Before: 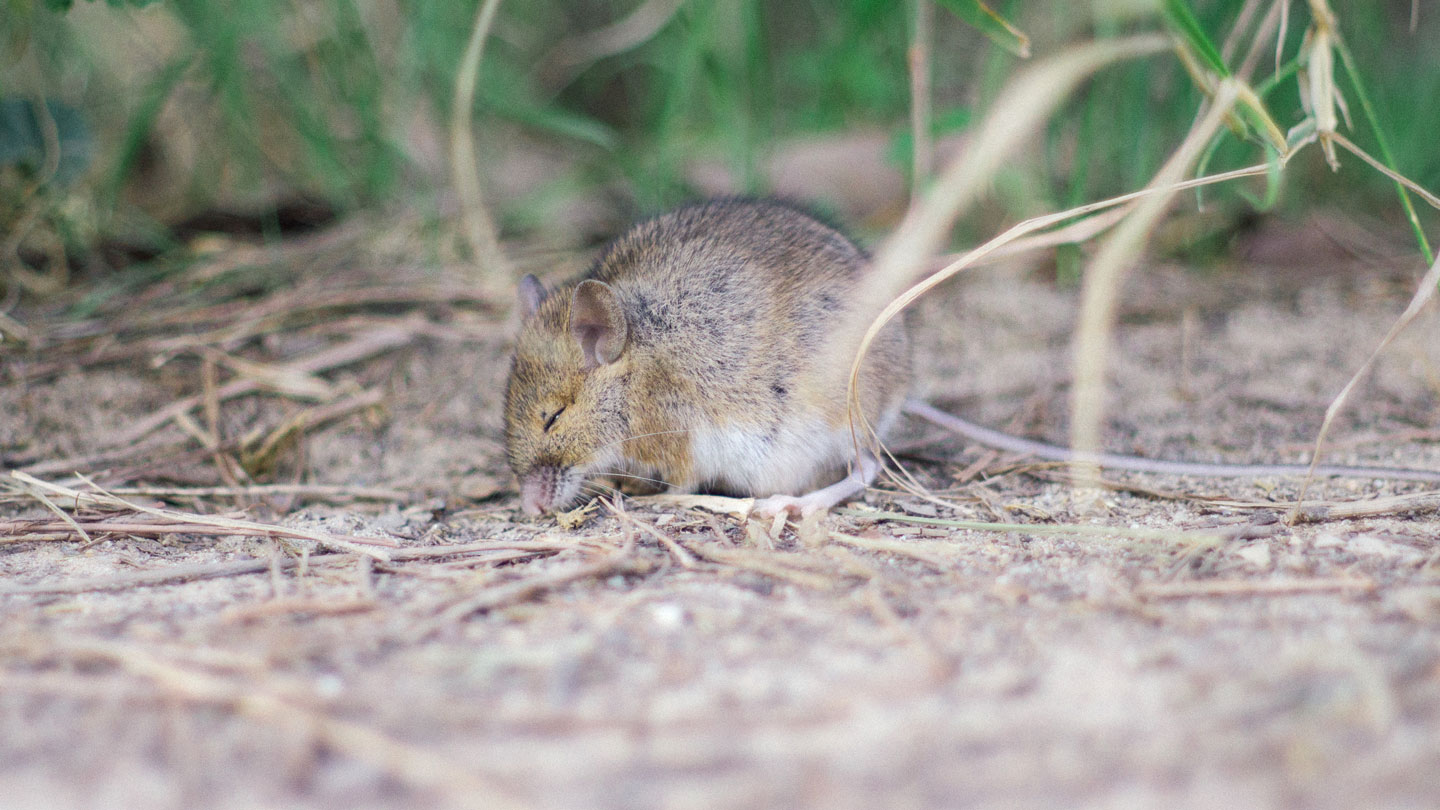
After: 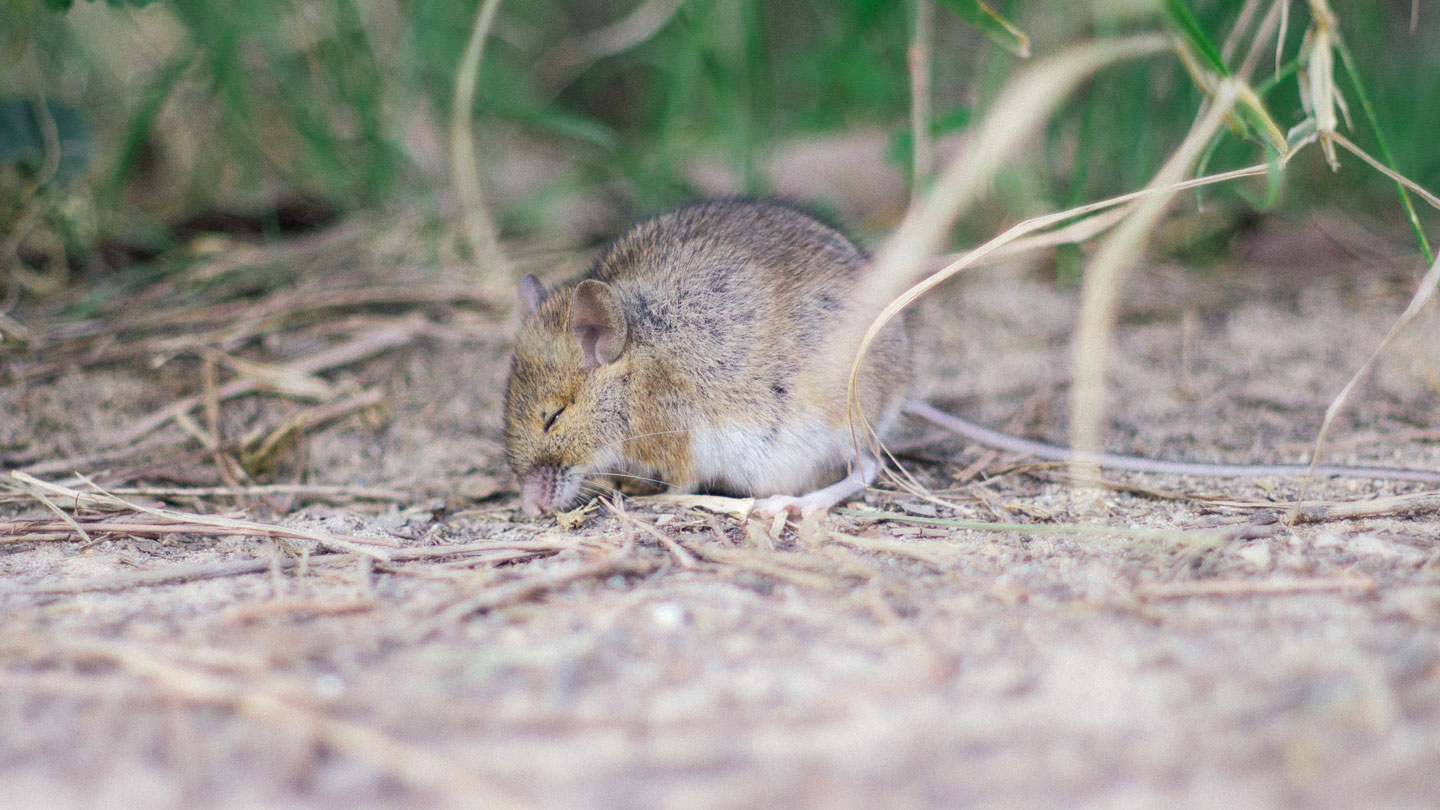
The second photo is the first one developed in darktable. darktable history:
color zones: curves: ch0 [(0.25, 0.5) (0.636, 0.25) (0.75, 0.5)]
